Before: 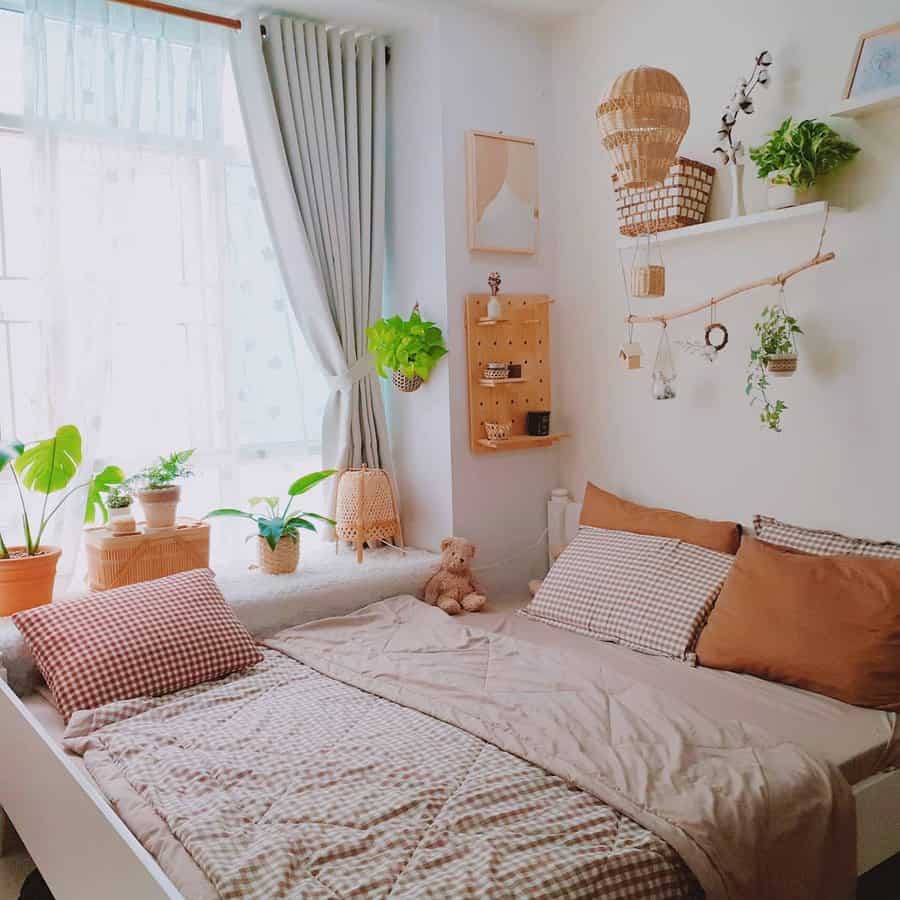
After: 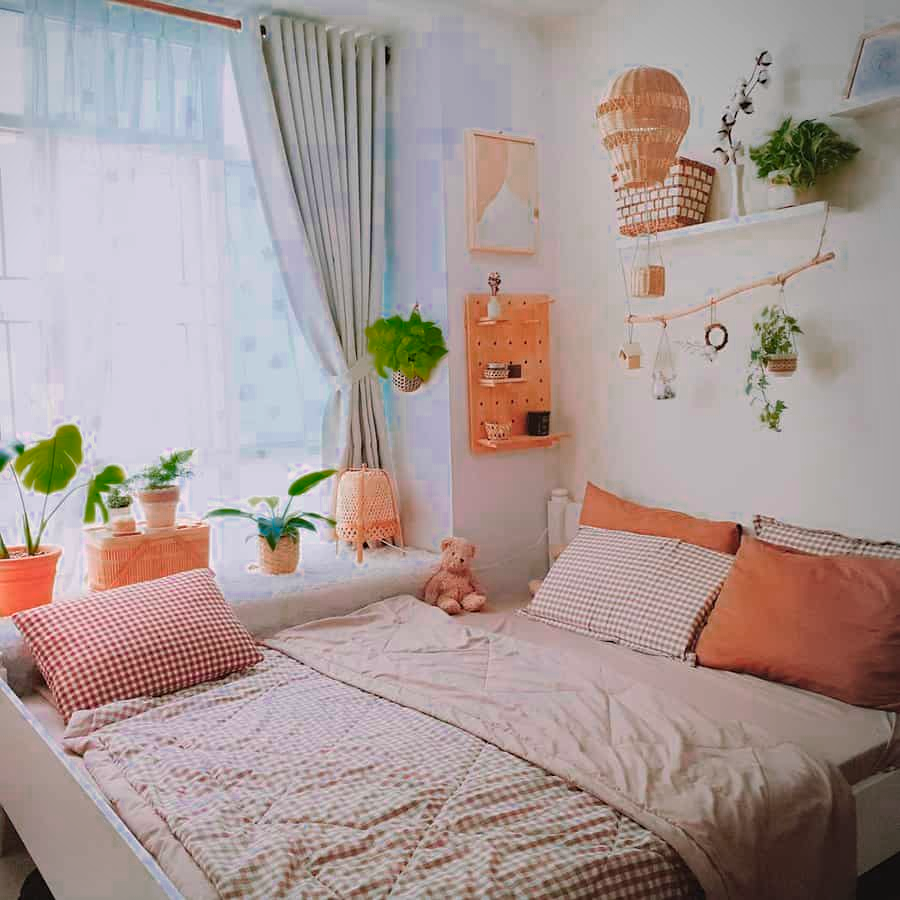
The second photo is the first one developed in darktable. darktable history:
color zones: curves: ch0 [(0, 0.553) (0.123, 0.58) (0.23, 0.419) (0.468, 0.155) (0.605, 0.132) (0.723, 0.063) (0.833, 0.172) (0.921, 0.468)]; ch1 [(0.025, 0.645) (0.229, 0.584) (0.326, 0.551) (0.537, 0.446) (0.599, 0.911) (0.708, 1) (0.805, 0.944)]; ch2 [(0.086, 0.468) (0.254, 0.464) (0.638, 0.564) (0.702, 0.592) (0.768, 0.564)]
sharpen: radius 5.298, amount 0.309, threshold 26.395
vignetting: fall-off start 91.49%, brightness -0.294, center (-0.149, 0.014), unbound false
